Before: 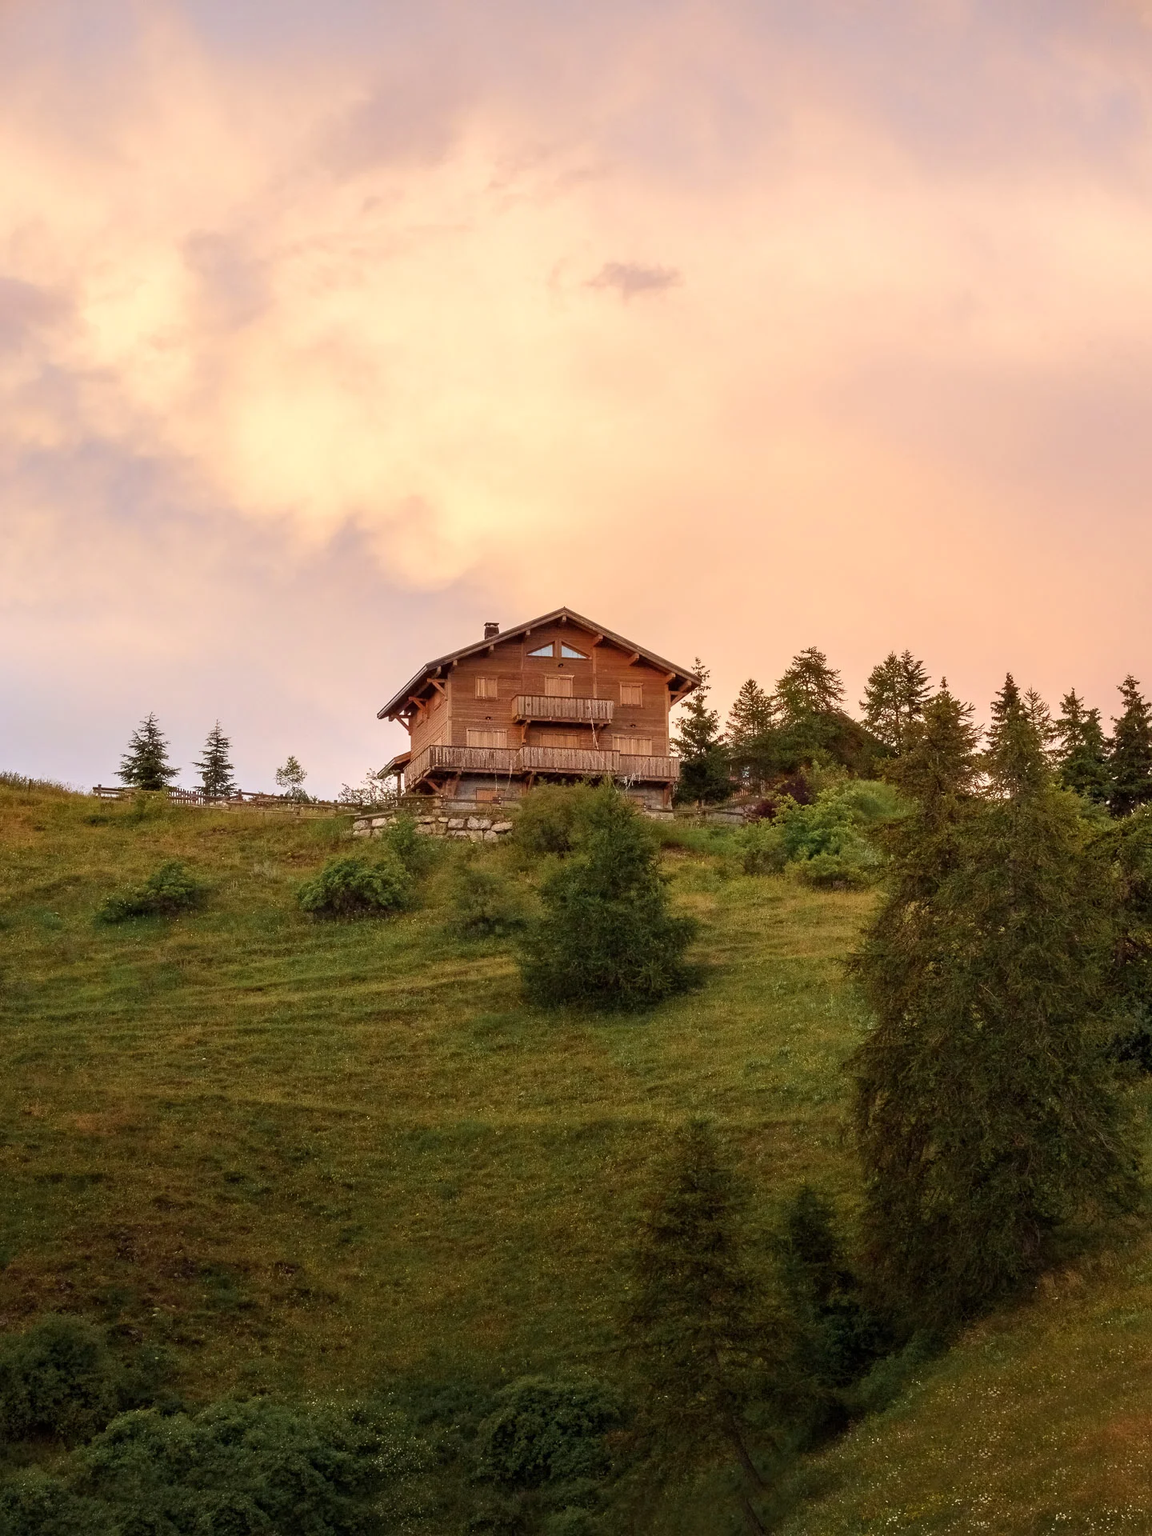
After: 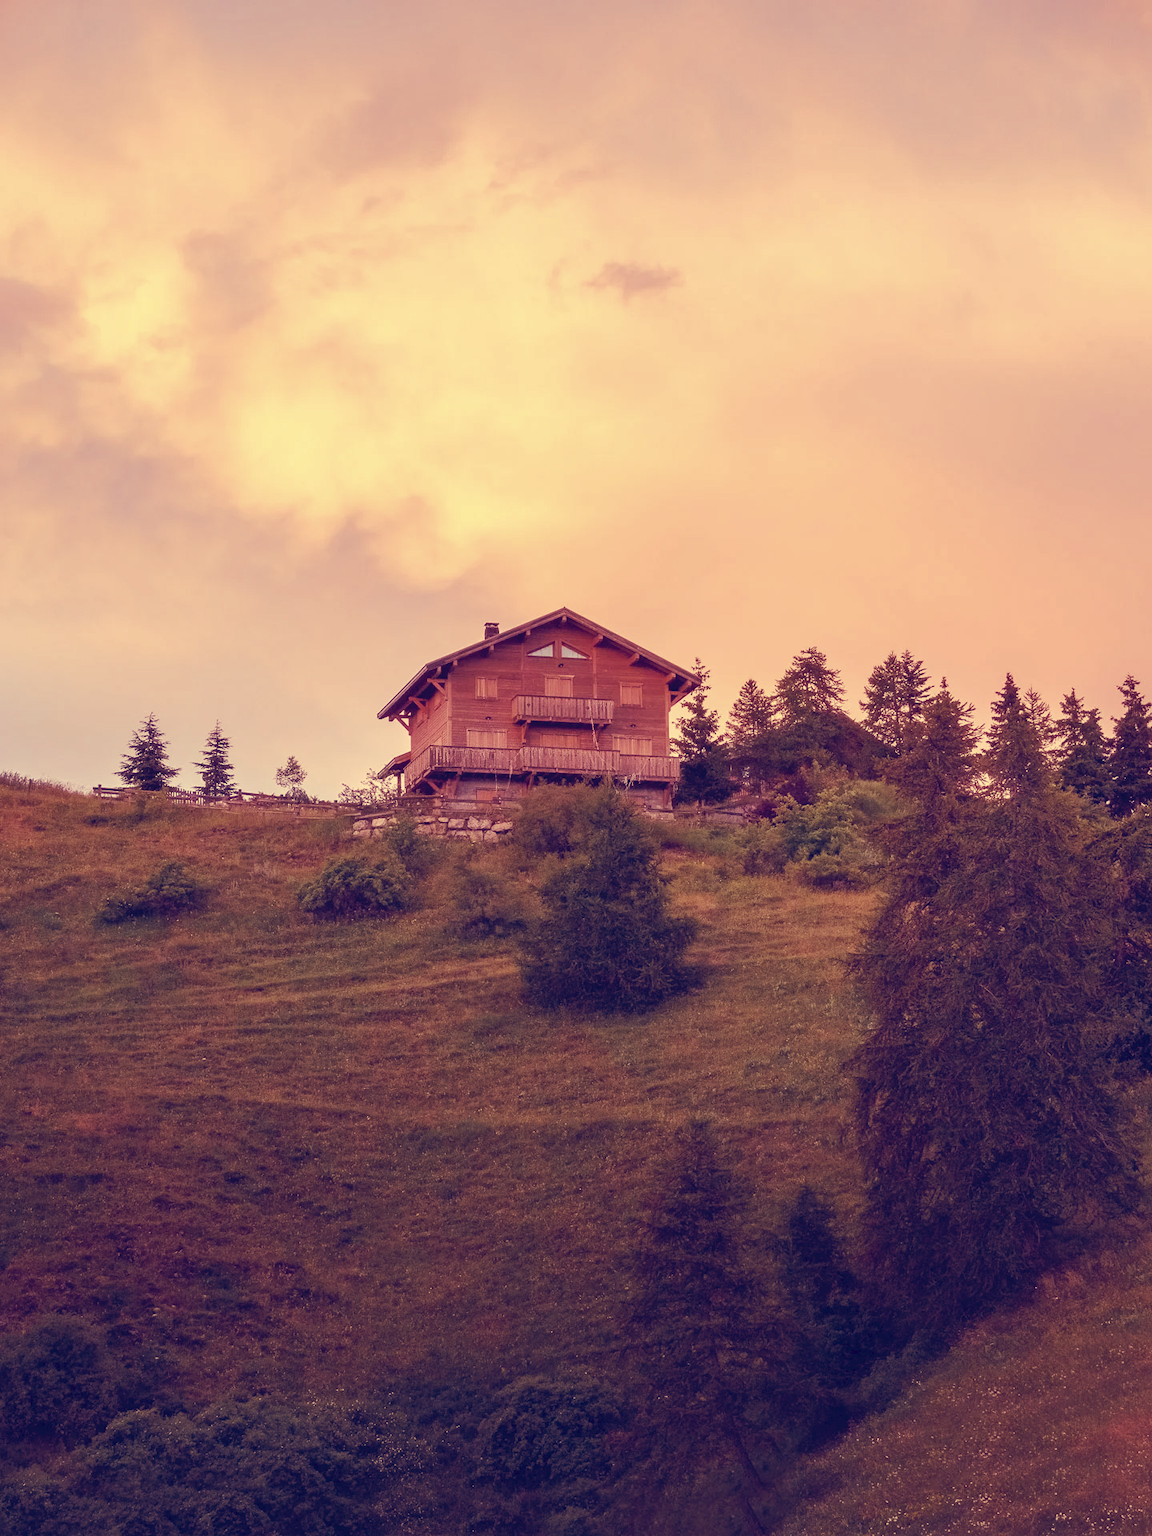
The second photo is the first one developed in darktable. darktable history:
tone curve: curves: ch0 [(0, 0) (0.003, 0.051) (0.011, 0.054) (0.025, 0.056) (0.044, 0.07) (0.069, 0.092) (0.1, 0.119) (0.136, 0.149) (0.177, 0.189) (0.224, 0.231) (0.277, 0.278) (0.335, 0.329) (0.399, 0.386) (0.468, 0.454) (0.543, 0.524) (0.623, 0.603) (0.709, 0.687) (0.801, 0.776) (0.898, 0.878) (1, 1)], preserve colors none
color look up table: target L [99.25, 94.58, 93.67, 87.27, 86.04, 77.94, 70.26, 65.36, 65.71, 57.95, 53.99, 40.42, 31.97, 12.13, 201.23, 71.08, 71.52, 68.25, 63.21, 55.3, 55.31, 53.39, 46.28, 34.69, 34.84, 16.52, 85.72, 82.11, 67.25, 60.73, 58.98, 50.74, 39.42, 43.68, 45.75, 36.53, 24.45, 28.46, 18.92, 10.24, 89.57, 84.21, 78.9, 66.71, 65.96, 67.57, 47.94, 40.75, 5.894], target a [-21.03, -18.45, -1.781, -73.01, -50.32, -21.45, -62.44, -54.39, -5.291, -6.846, -28.79, -30.79, 5.889, 16.32, 0, 39.57, 16.62, 49.09, 65.65, 81.72, 49.93, 30.82, 54.13, 32.48, 61.4, 42.17, 15.48, 30.12, 31.63, 79.97, 42.41, 55.8, 9.122, 70.42, 74.58, 66.28, 9.282, 35.25, 41.16, 35.43, -57.91, -17.01, -51.45, -34.41, -44.54, -0.235, -24.35, 11.53, 17.87], target b [70.3, 29.65, 41.21, 56.85, 28.98, 62.84, 51.77, 27.04, 28.85, 5.805, 27.43, -1.805, 12.24, -22.96, -0.001, 26.74, 57.44, 57.41, 5.957, 29.88, 9.967, 12.77, 34.15, 4.513, 5.701, -17.83, 17.55, 0.762, -19.58, -26.77, -1.93, -25.16, -60.27, -50.11, -8.898, -35.52, -50.68, -18.31, -77.21, -49.63, 11.23, 7.189, 0.83, -20.47, 1.361, -0.673, -19.52, -11.73, -41.61], num patches 49
